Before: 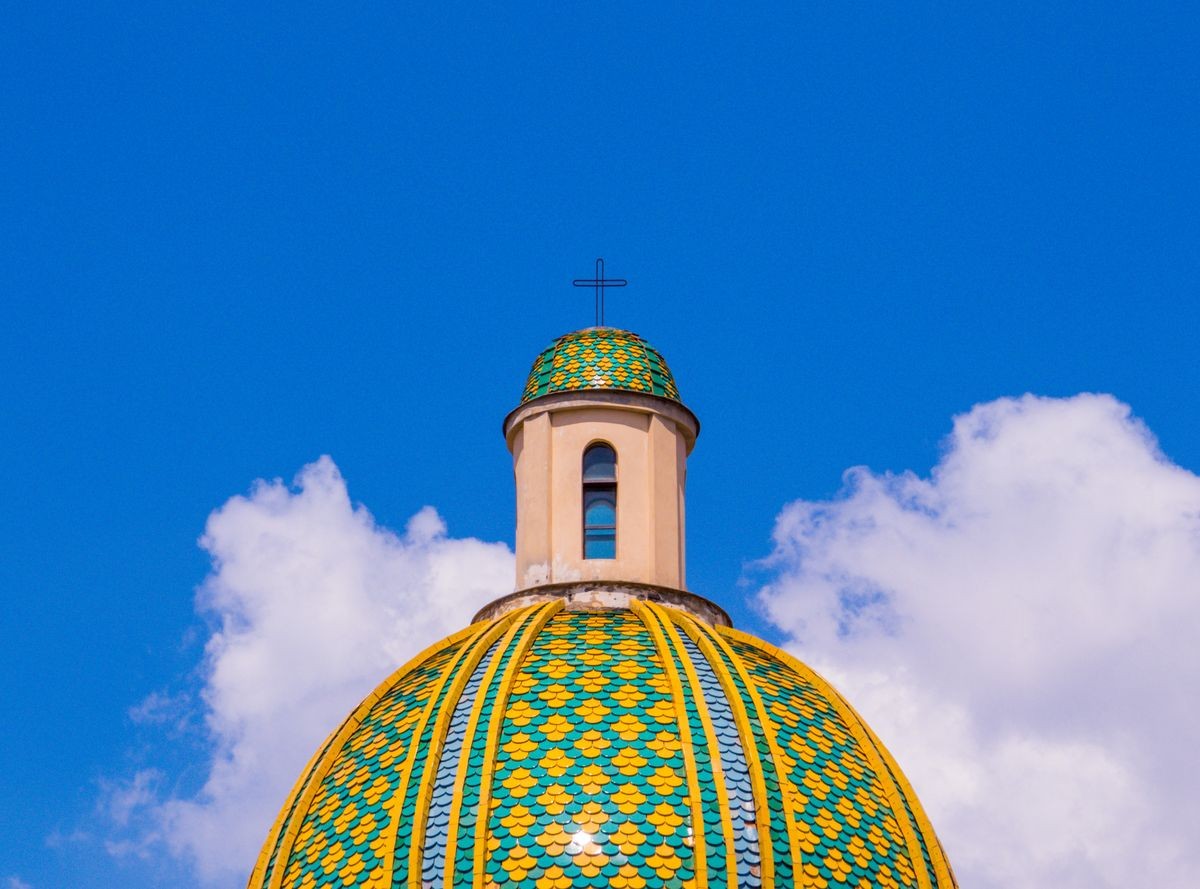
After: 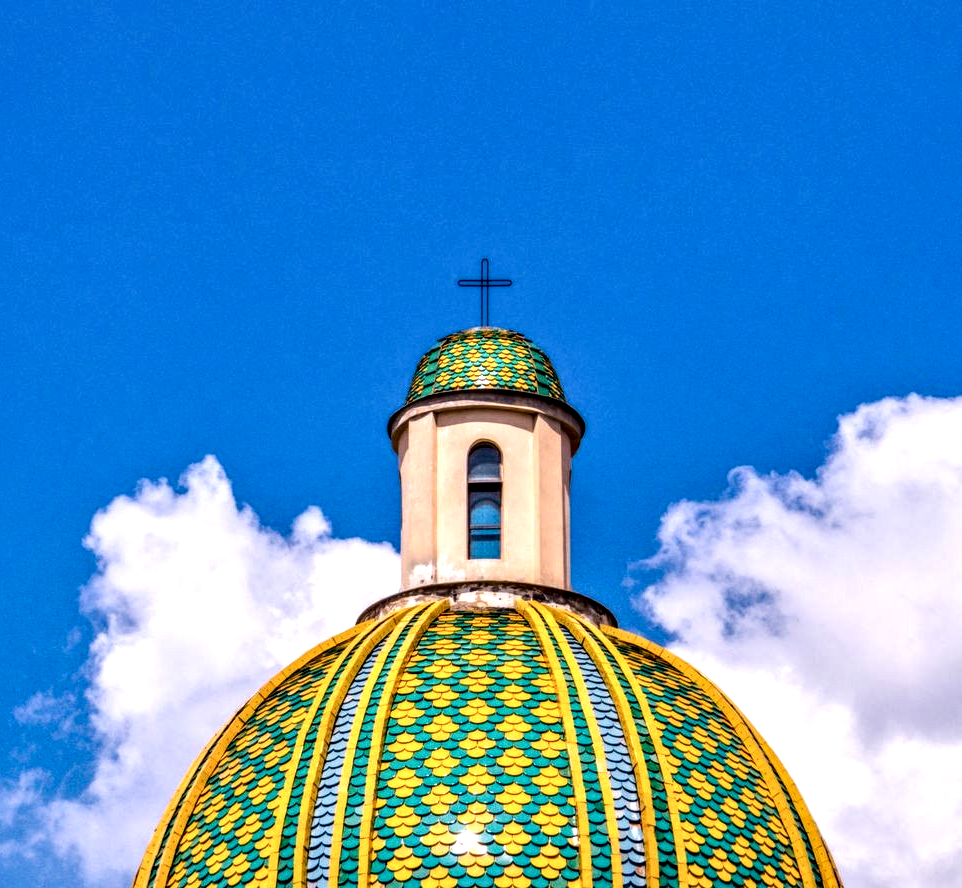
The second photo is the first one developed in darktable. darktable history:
contrast equalizer: y [[0.513, 0.565, 0.608, 0.562, 0.512, 0.5], [0.5 ×6], [0.5, 0.5, 0.5, 0.528, 0.598, 0.658], [0 ×6], [0 ×6]]
crop and rotate: left 9.597%, right 10.195%
local contrast: detail 160%
tone equalizer: -8 EV -0.417 EV, -7 EV -0.389 EV, -6 EV -0.333 EV, -5 EV -0.222 EV, -3 EV 0.222 EV, -2 EV 0.333 EV, -1 EV 0.389 EV, +0 EV 0.417 EV, edges refinement/feathering 500, mask exposure compensation -1.57 EV, preserve details no
